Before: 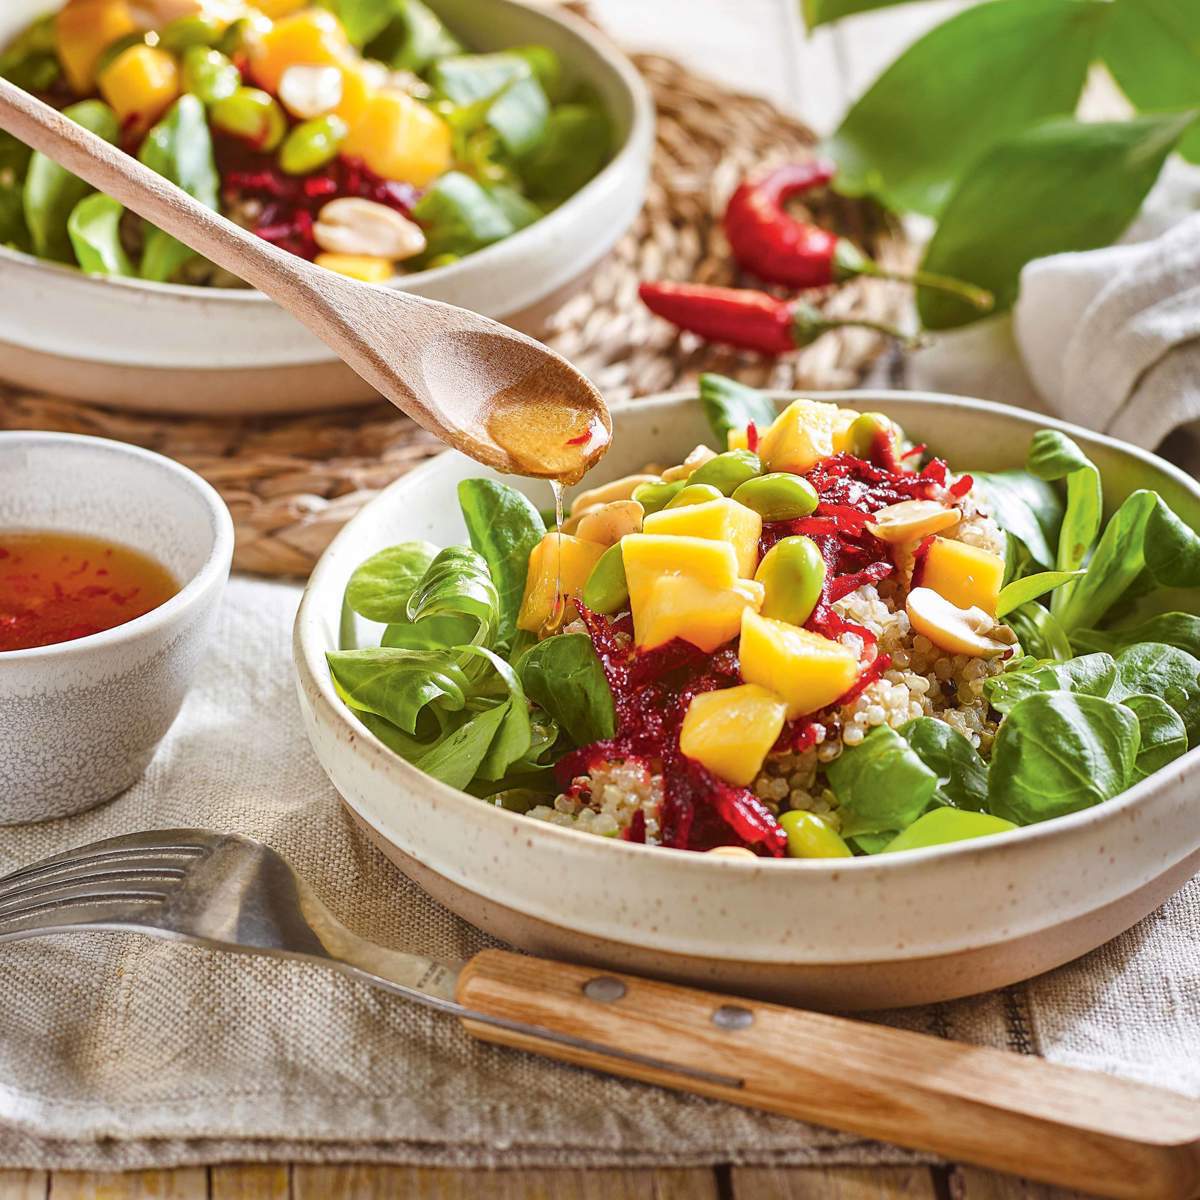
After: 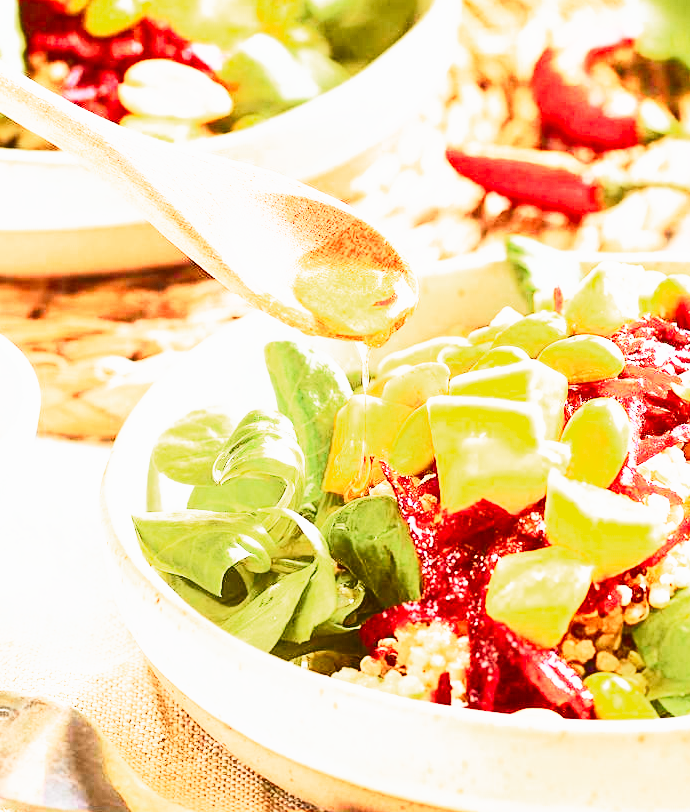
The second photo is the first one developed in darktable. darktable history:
shadows and highlights: shadows 0.953, highlights 39.3, highlights color adjustment 55.06%
exposure: black level correction 0, exposure 0.692 EV, compensate highlight preservation false
tone curve: curves: ch0 [(0, 0.028) (0.037, 0.05) (0.123, 0.114) (0.19, 0.176) (0.269, 0.27) (0.48, 0.57) (0.595, 0.695) (0.718, 0.823) (0.855, 0.913) (1, 0.982)]; ch1 [(0, 0) (0.243, 0.245) (0.422, 0.415) (0.493, 0.495) (0.508, 0.506) (0.536, 0.538) (0.569, 0.58) (0.611, 0.644) (0.769, 0.807) (1, 1)]; ch2 [(0, 0) (0.249, 0.216) (0.349, 0.321) (0.424, 0.442) (0.476, 0.483) (0.498, 0.499) (0.517, 0.519) (0.532, 0.547) (0.569, 0.608) (0.614, 0.661) (0.706, 0.75) (0.808, 0.809) (0.991, 0.968)], color space Lab, independent channels, preserve colors none
color zones: curves: ch0 [(0, 0.5) (0.143, 0.5) (0.286, 0.456) (0.429, 0.5) (0.571, 0.5) (0.714, 0.5) (0.857, 0.5) (1, 0.5)]; ch1 [(0, 0.5) (0.143, 0.5) (0.286, 0.422) (0.429, 0.5) (0.571, 0.5) (0.714, 0.5) (0.857, 0.5) (1, 0.5)]
crop: left 16.242%, top 11.518%, right 26.208%, bottom 20.791%
base curve: curves: ch0 [(0, 0) (0.007, 0.004) (0.027, 0.03) (0.046, 0.07) (0.207, 0.54) (0.442, 0.872) (0.673, 0.972) (1, 1)], preserve colors none
